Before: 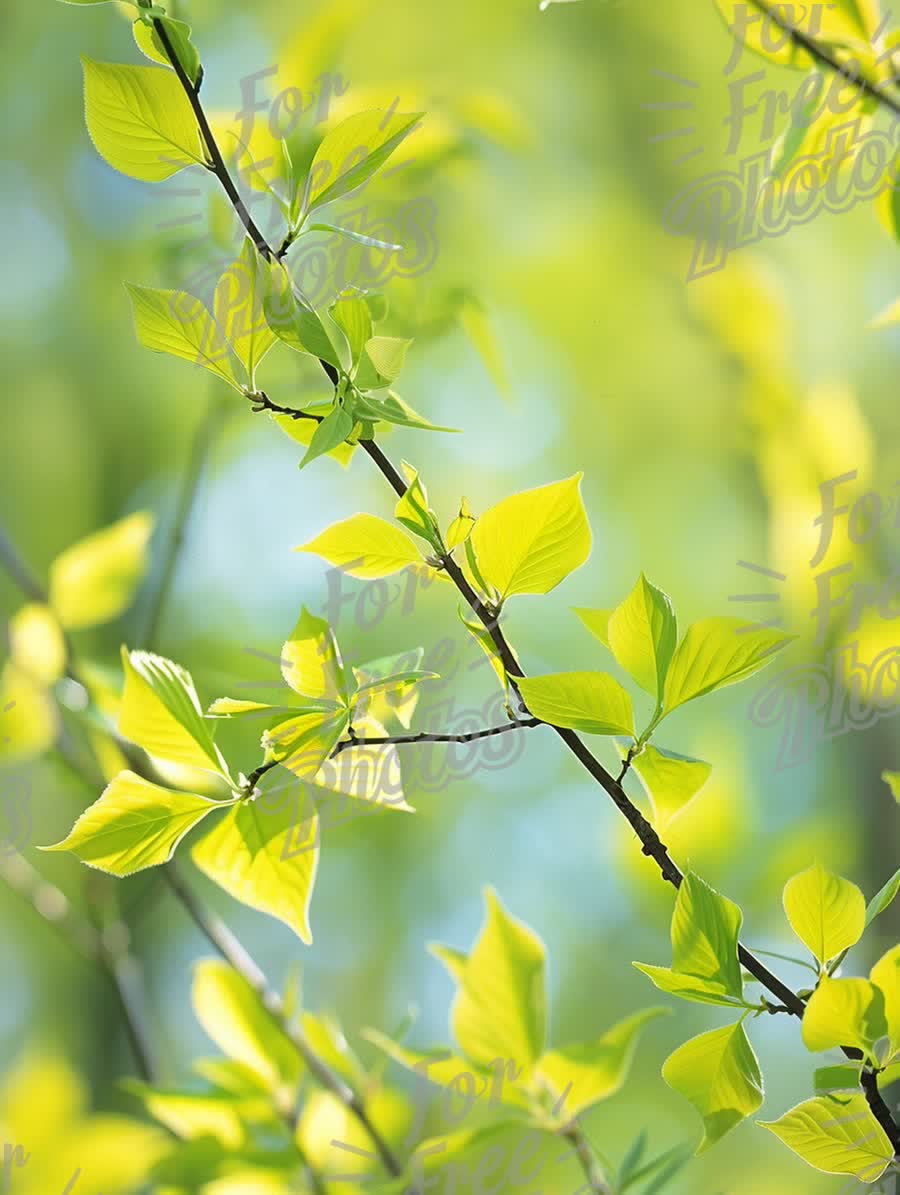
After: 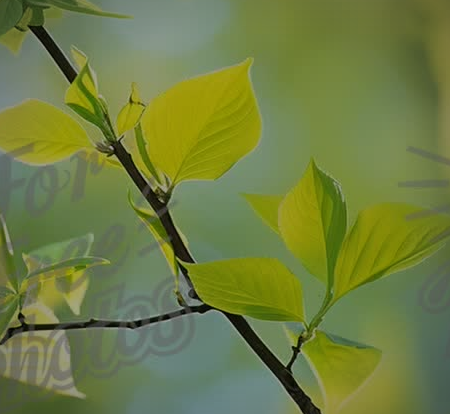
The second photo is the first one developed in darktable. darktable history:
exposure: exposure -1.389 EV, compensate highlight preservation false
crop: left 36.75%, top 34.694%, right 13.19%, bottom 30.652%
vignetting: fall-off radius 60.89%, brightness -0.453, saturation -0.3
